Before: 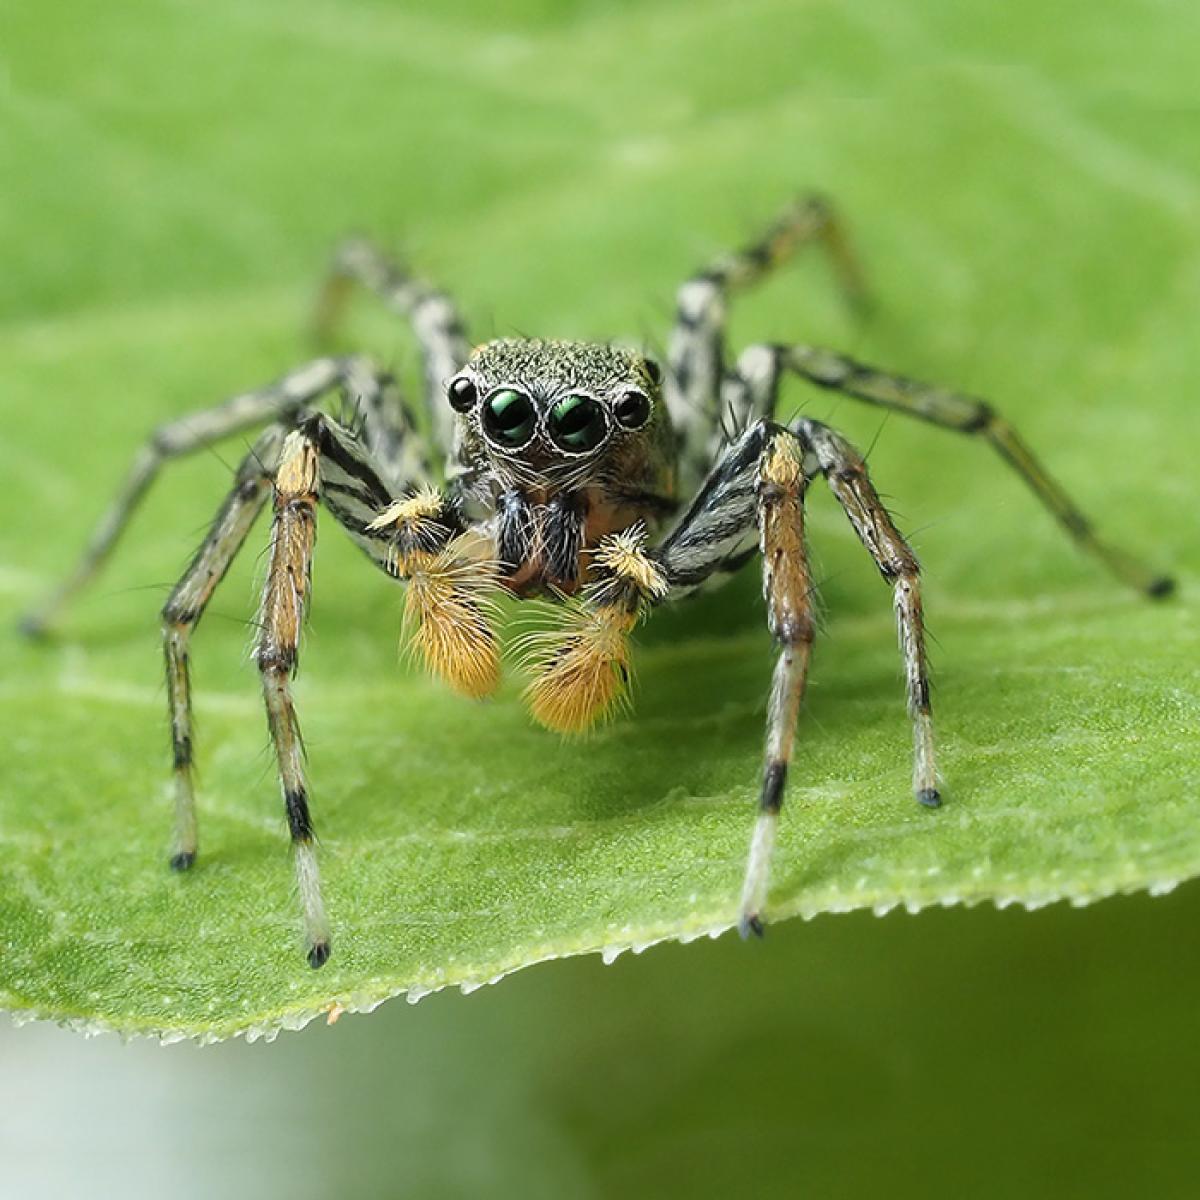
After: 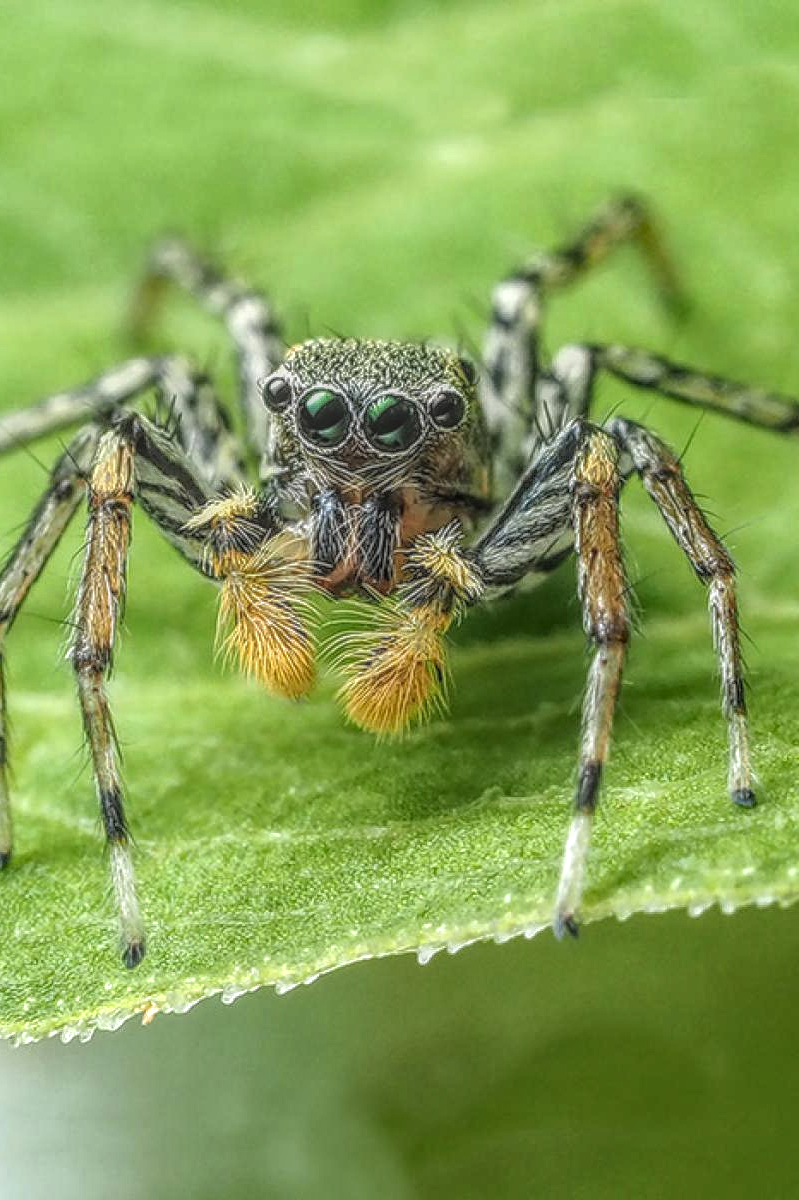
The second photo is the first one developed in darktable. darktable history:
crop: left 15.419%, right 17.914%
local contrast: highlights 0%, shadows 0%, detail 200%, midtone range 0.25
exposure: exposure 0.2 EV, compensate highlight preservation false
